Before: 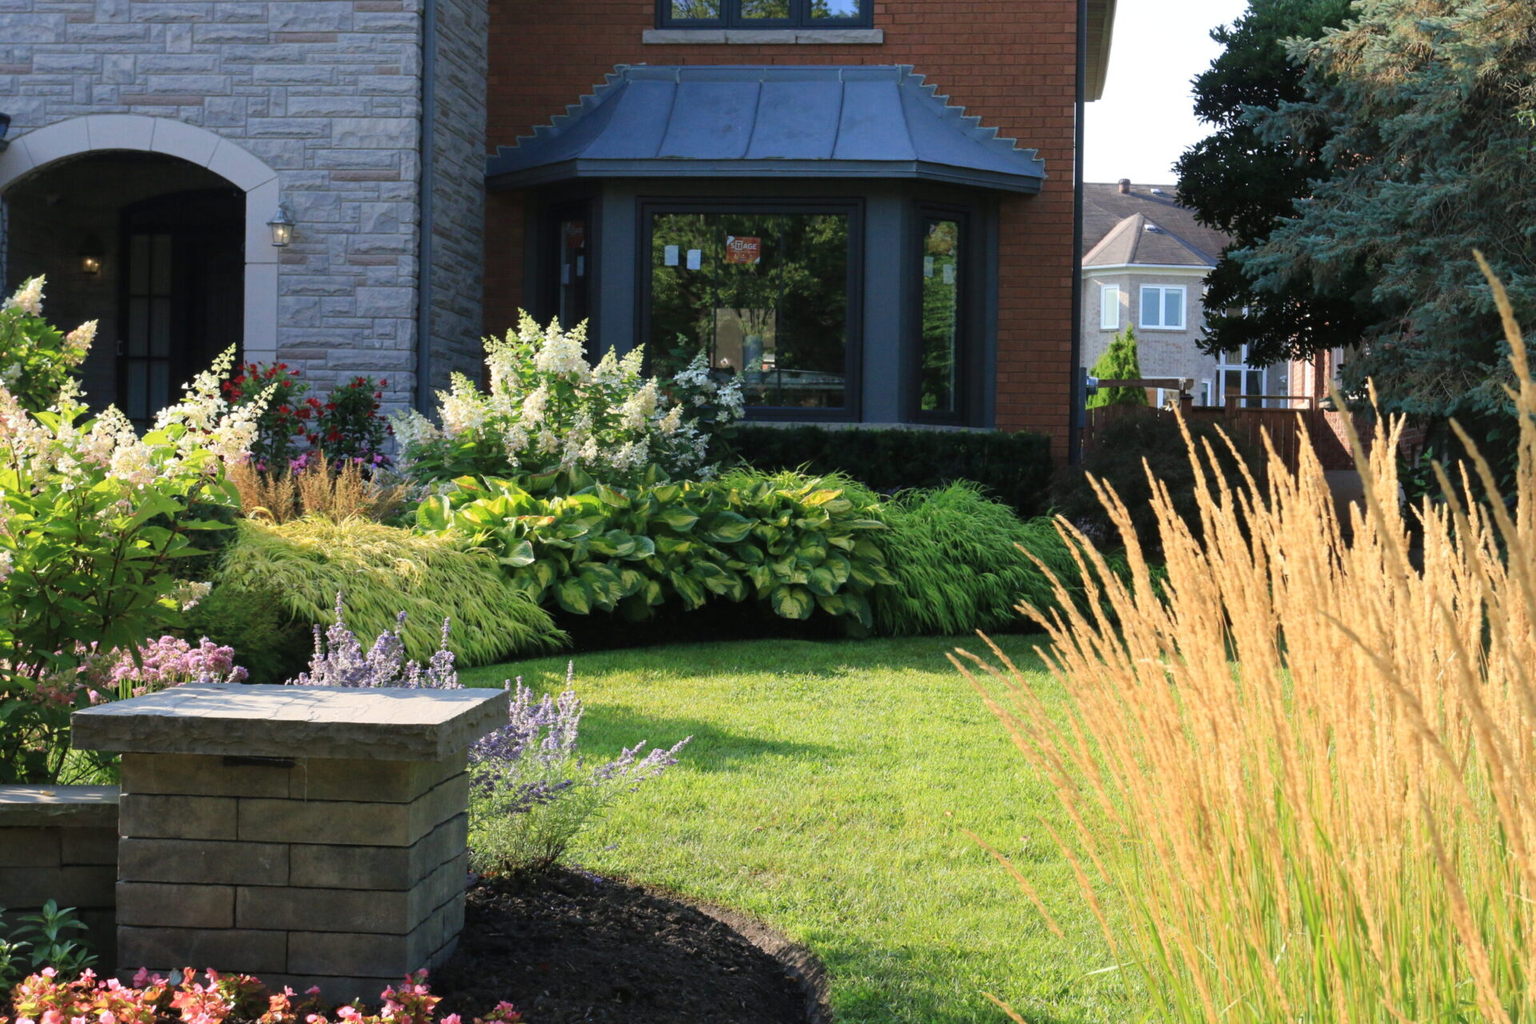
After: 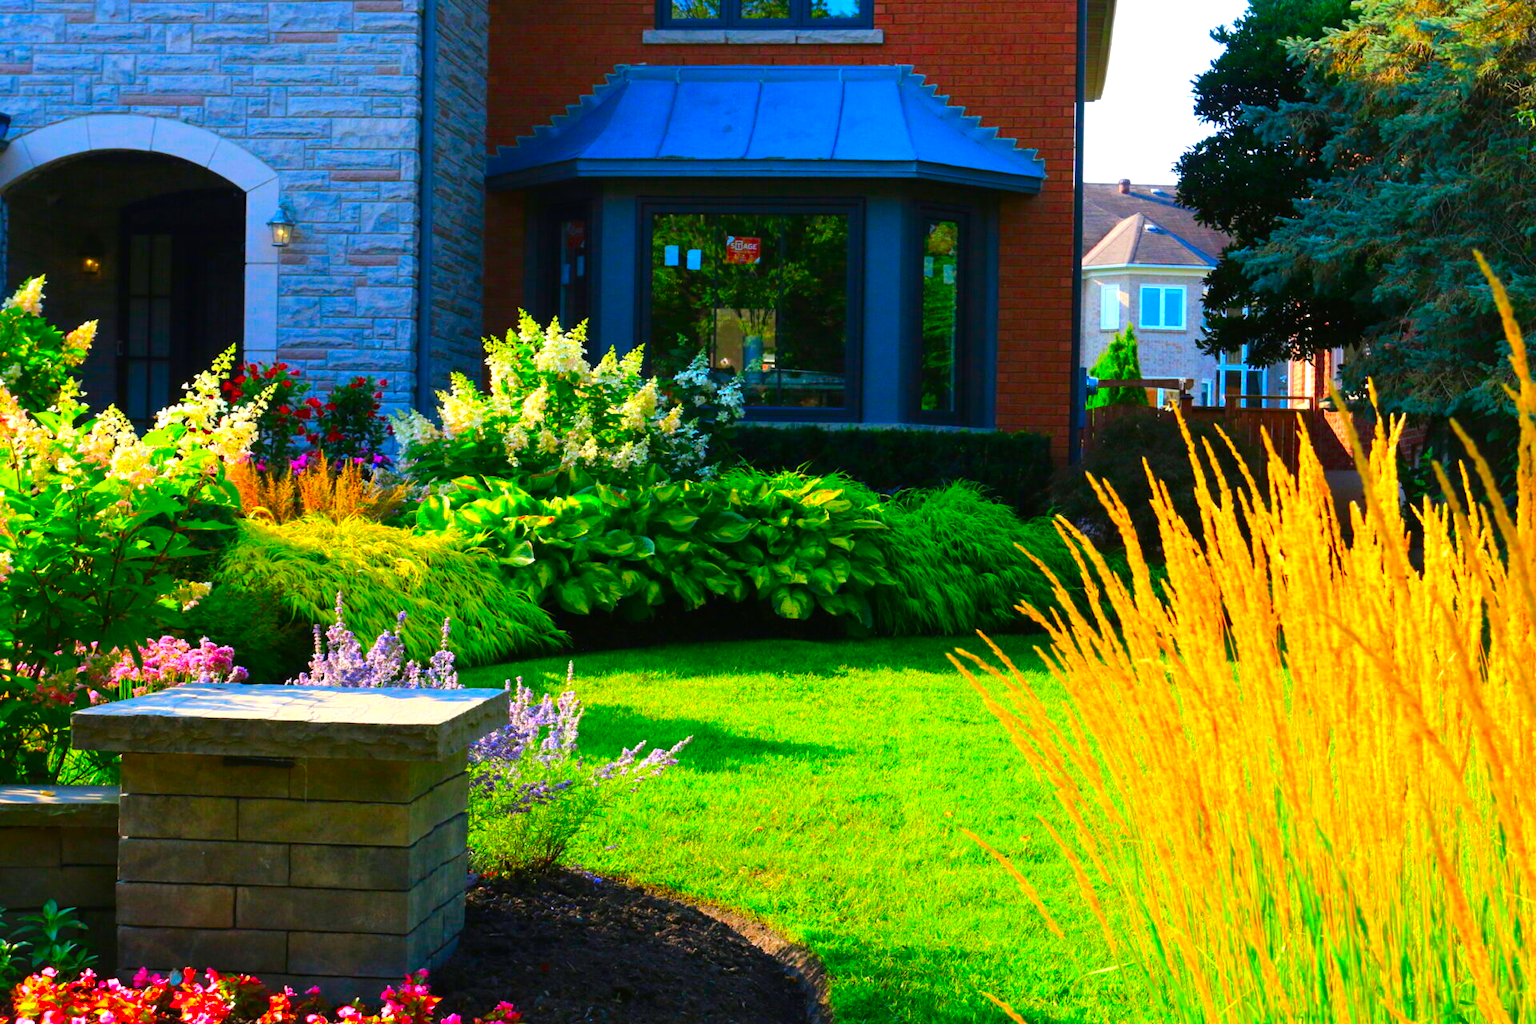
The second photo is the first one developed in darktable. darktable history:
color correction: highlights b* 0.058, saturation 2.96
tone equalizer: -8 EV -0.415 EV, -7 EV -0.397 EV, -6 EV -0.34 EV, -5 EV -0.222 EV, -3 EV 0.201 EV, -2 EV 0.318 EV, -1 EV 0.363 EV, +0 EV 0.404 EV, edges refinement/feathering 500, mask exposure compensation -1.57 EV, preserve details no
